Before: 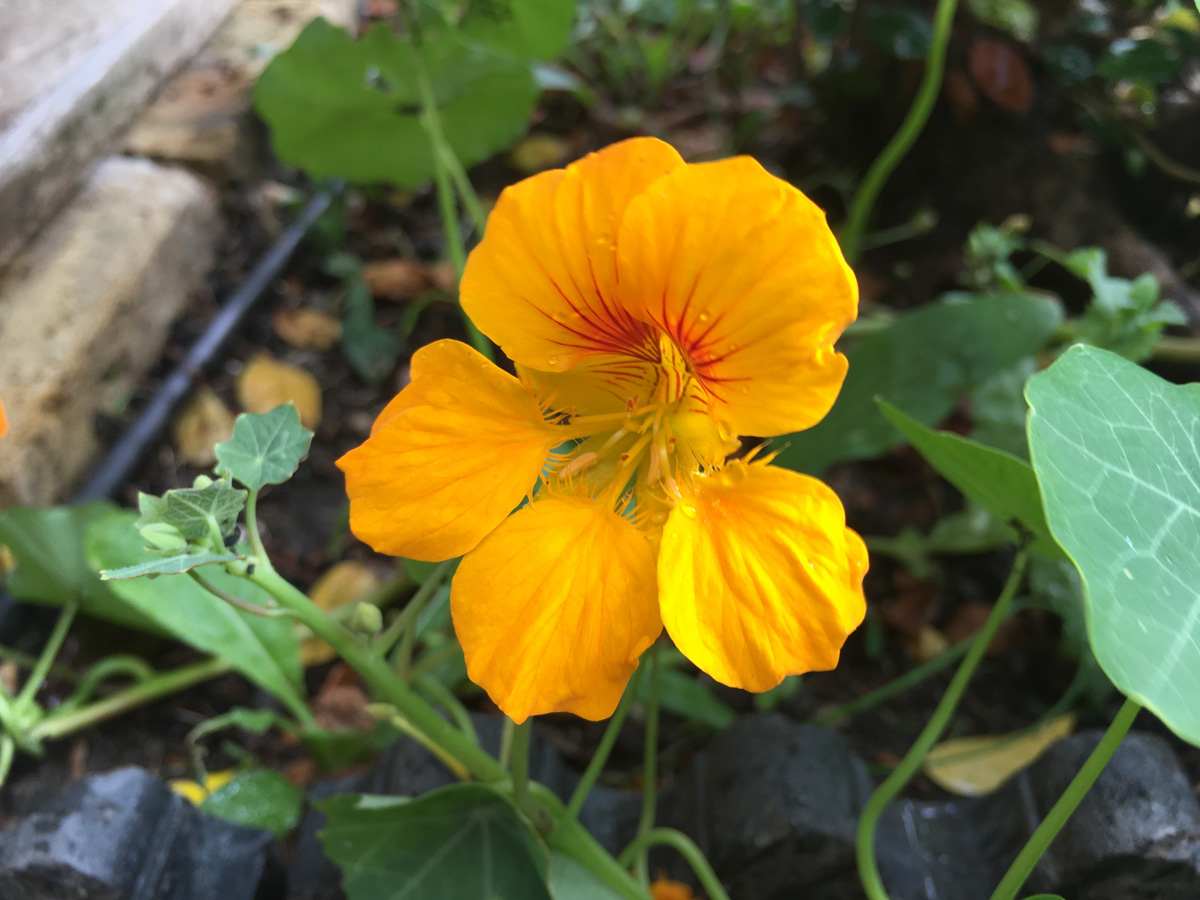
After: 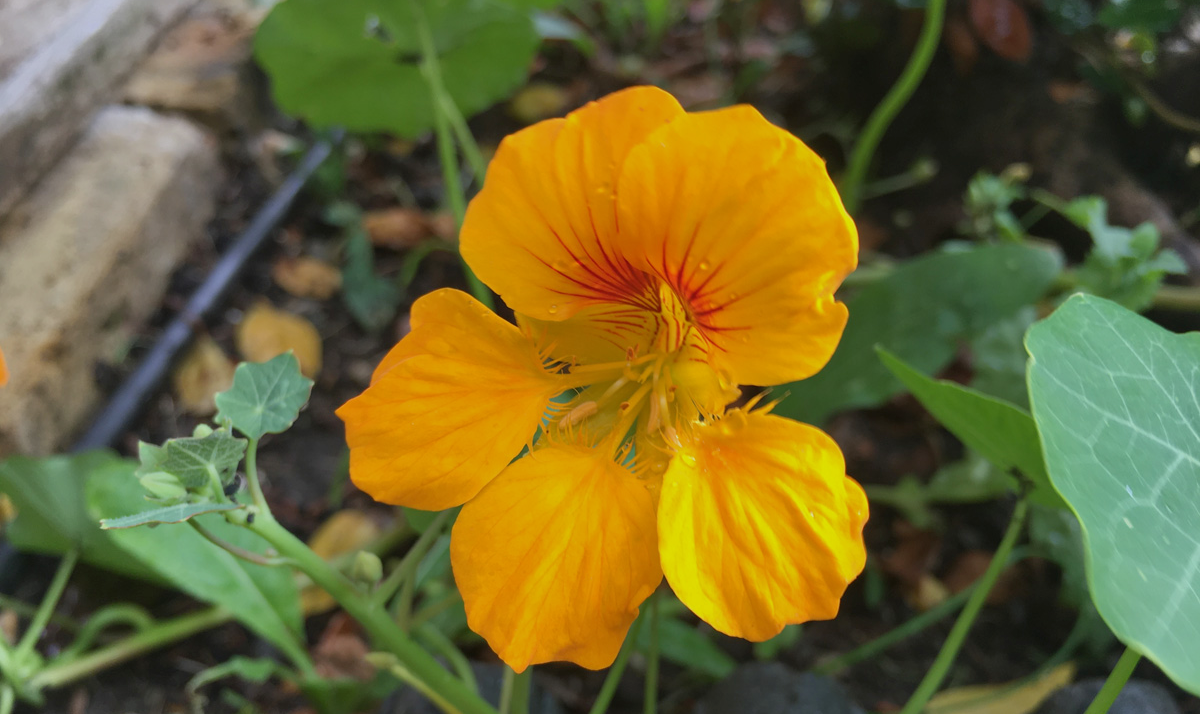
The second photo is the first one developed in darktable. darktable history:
tone equalizer: -8 EV 0.25 EV, -7 EV 0.417 EV, -6 EV 0.417 EV, -5 EV 0.25 EV, -3 EV -0.25 EV, -2 EV -0.417 EV, -1 EV -0.417 EV, +0 EV -0.25 EV, edges refinement/feathering 500, mask exposure compensation -1.57 EV, preserve details guided filter
crop and rotate: top 5.667%, bottom 14.937%
